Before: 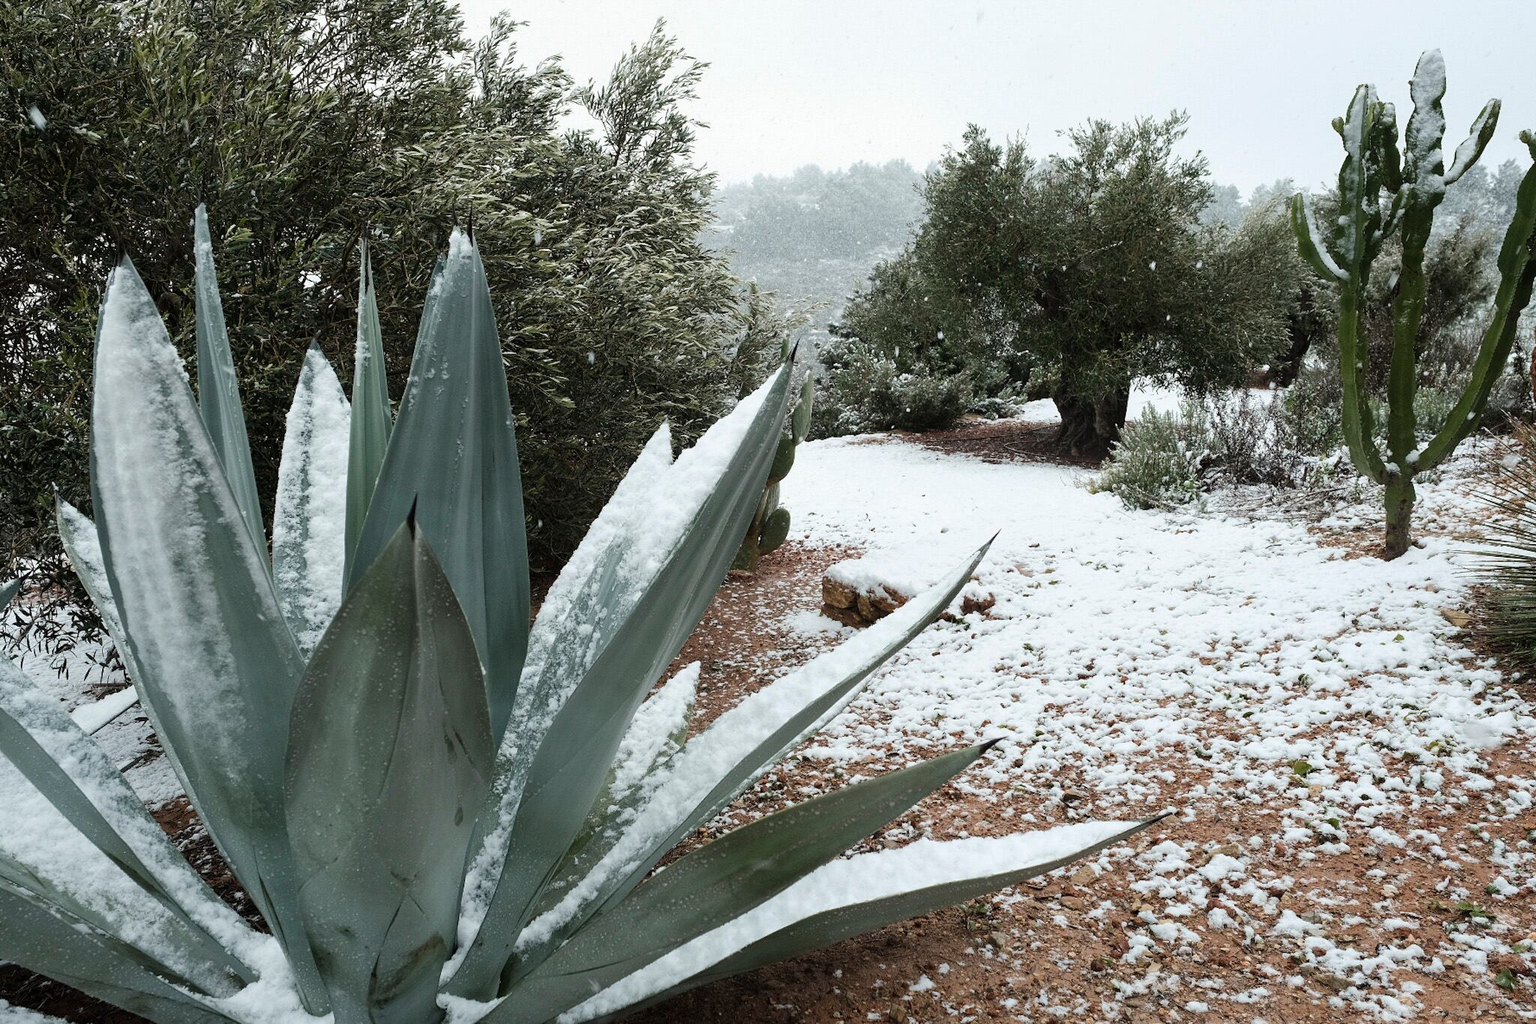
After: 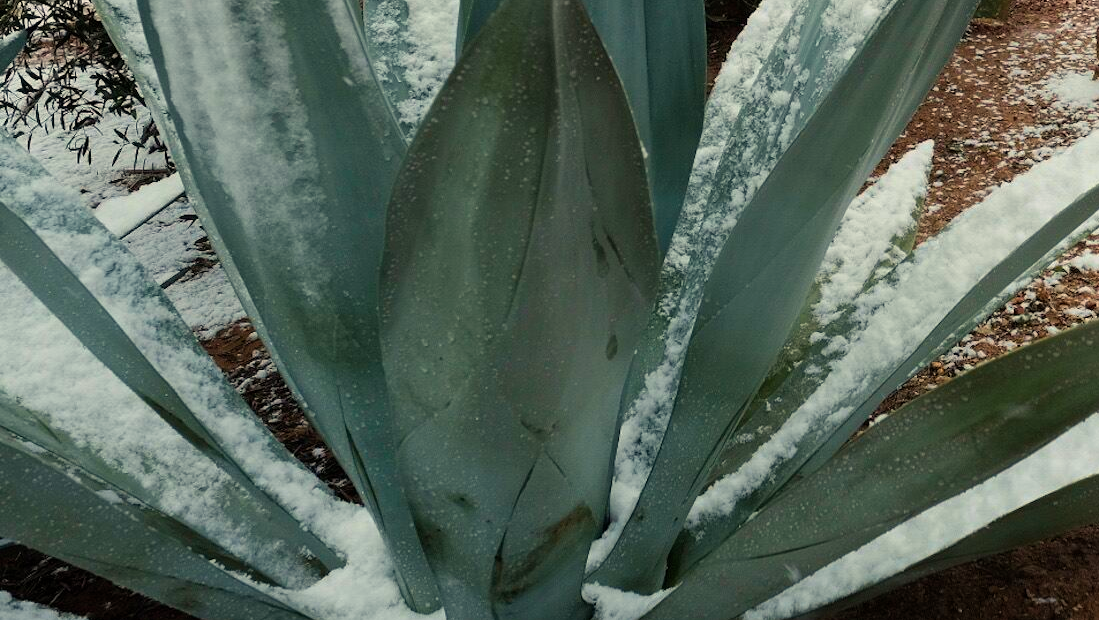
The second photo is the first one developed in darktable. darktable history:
velvia: on, module defaults
color balance rgb: power › luminance -14.879%, highlights gain › chroma 3.09%, highlights gain › hue 78.44°, linear chroma grading › global chroma 8.789%, perceptual saturation grading › global saturation 19.935%, contrast -9.704%
crop and rotate: top 54.374%, right 46.335%, bottom 0.21%
